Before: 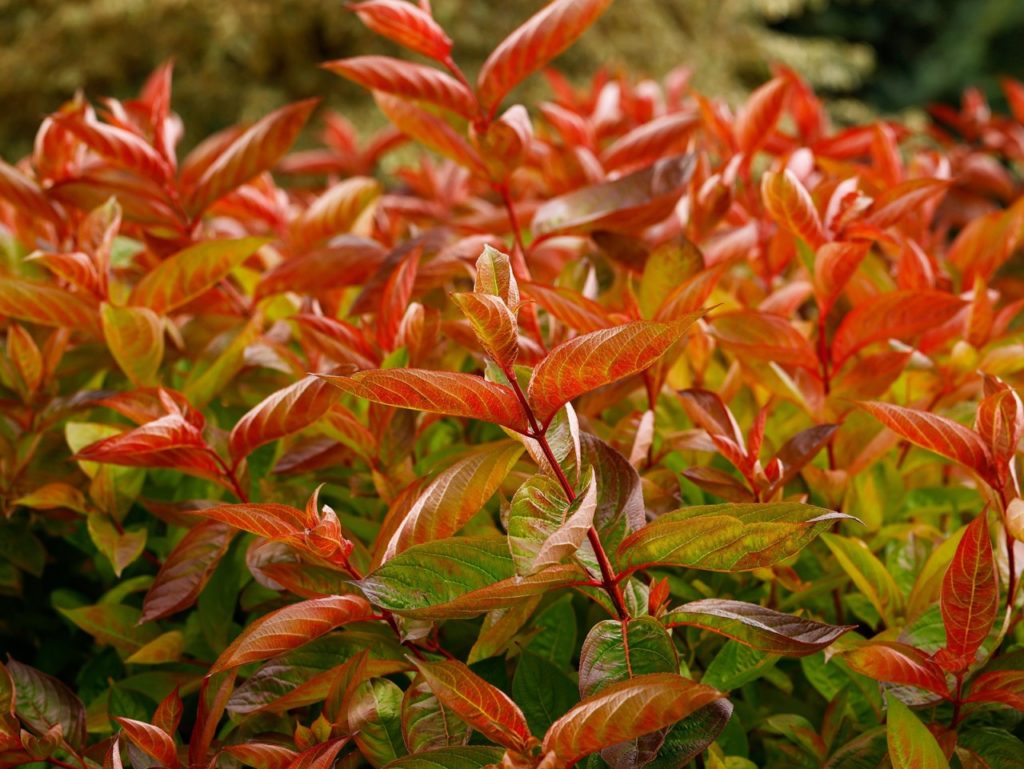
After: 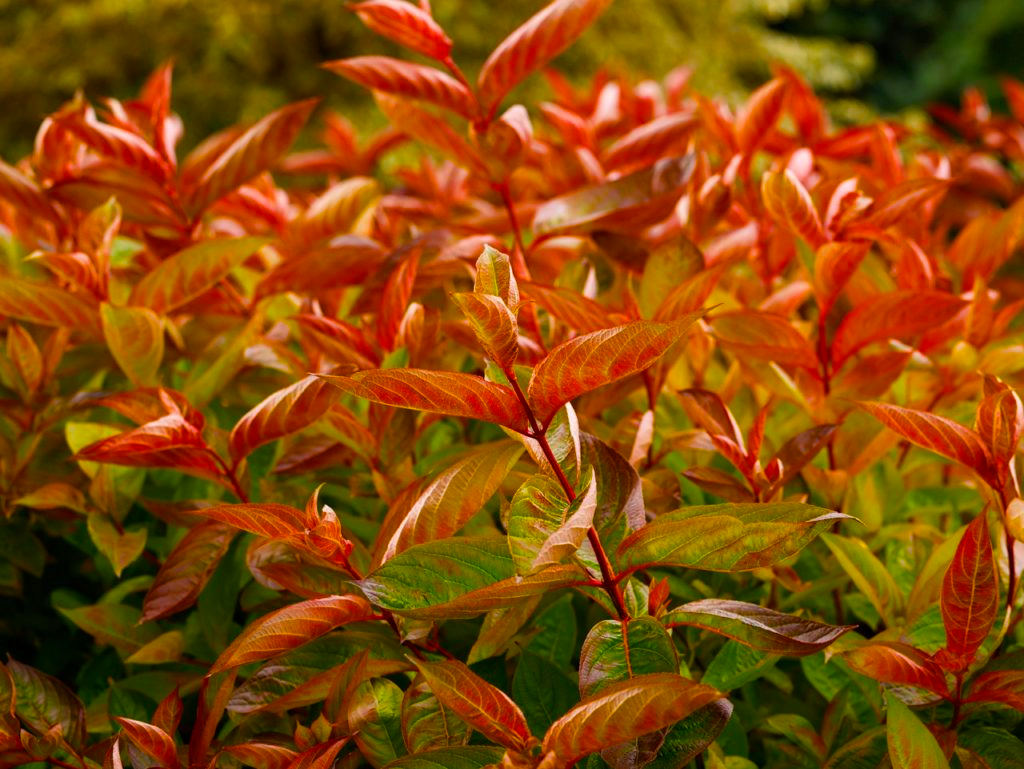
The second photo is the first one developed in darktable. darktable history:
white balance: red 1, blue 1
color balance rgb: perceptual saturation grading › global saturation 40%, global vibrance 15%
